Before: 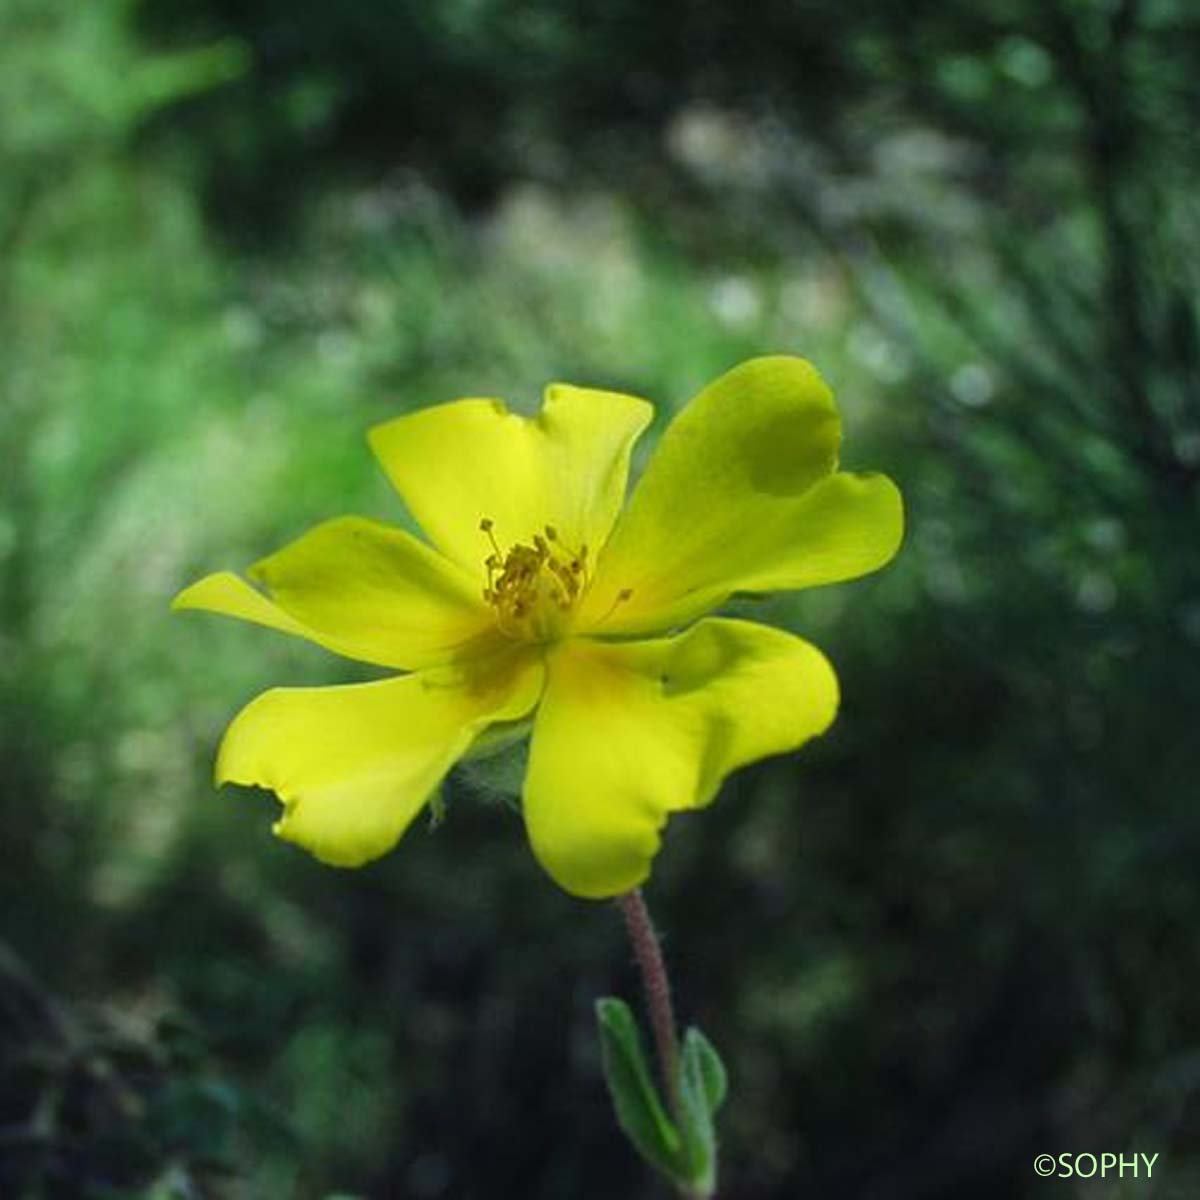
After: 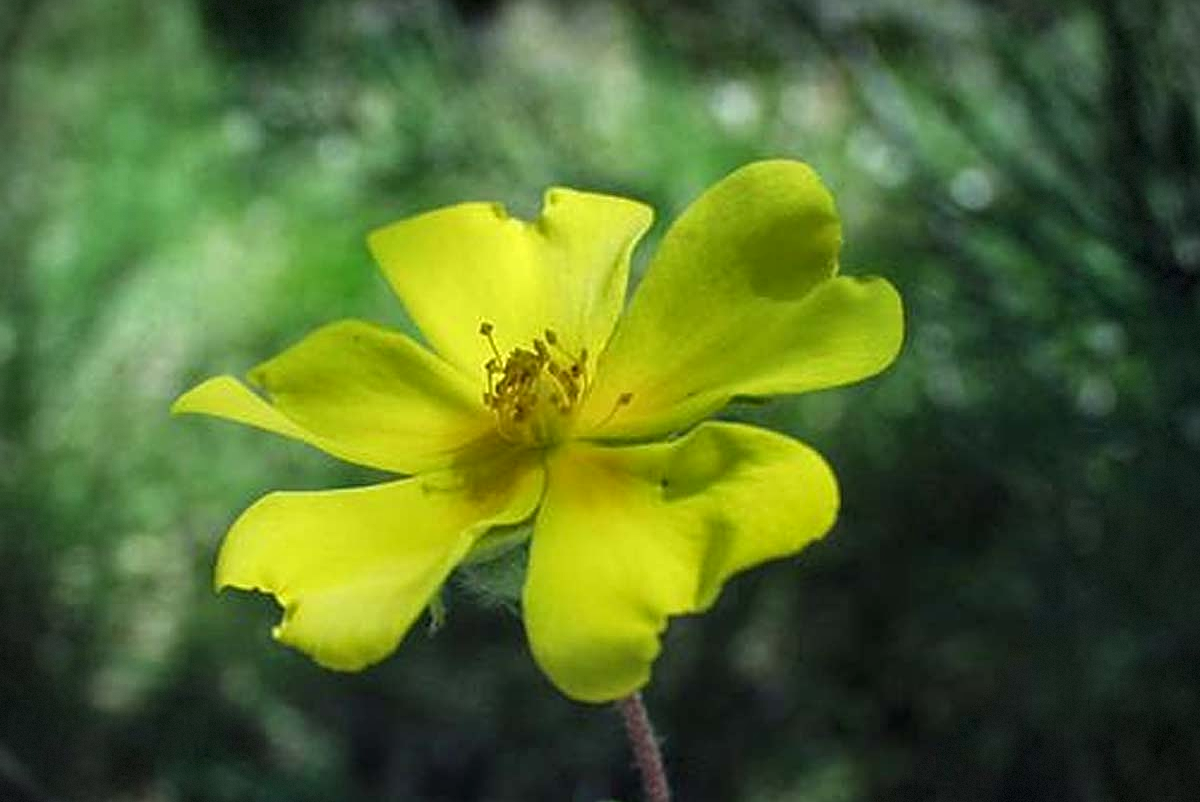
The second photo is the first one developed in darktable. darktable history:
crop: top 16.395%, bottom 16.771%
vignetting: fall-off radius 60.97%, dithering 8-bit output
sharpen: on, module defaults
local contrast: on, module defaults
